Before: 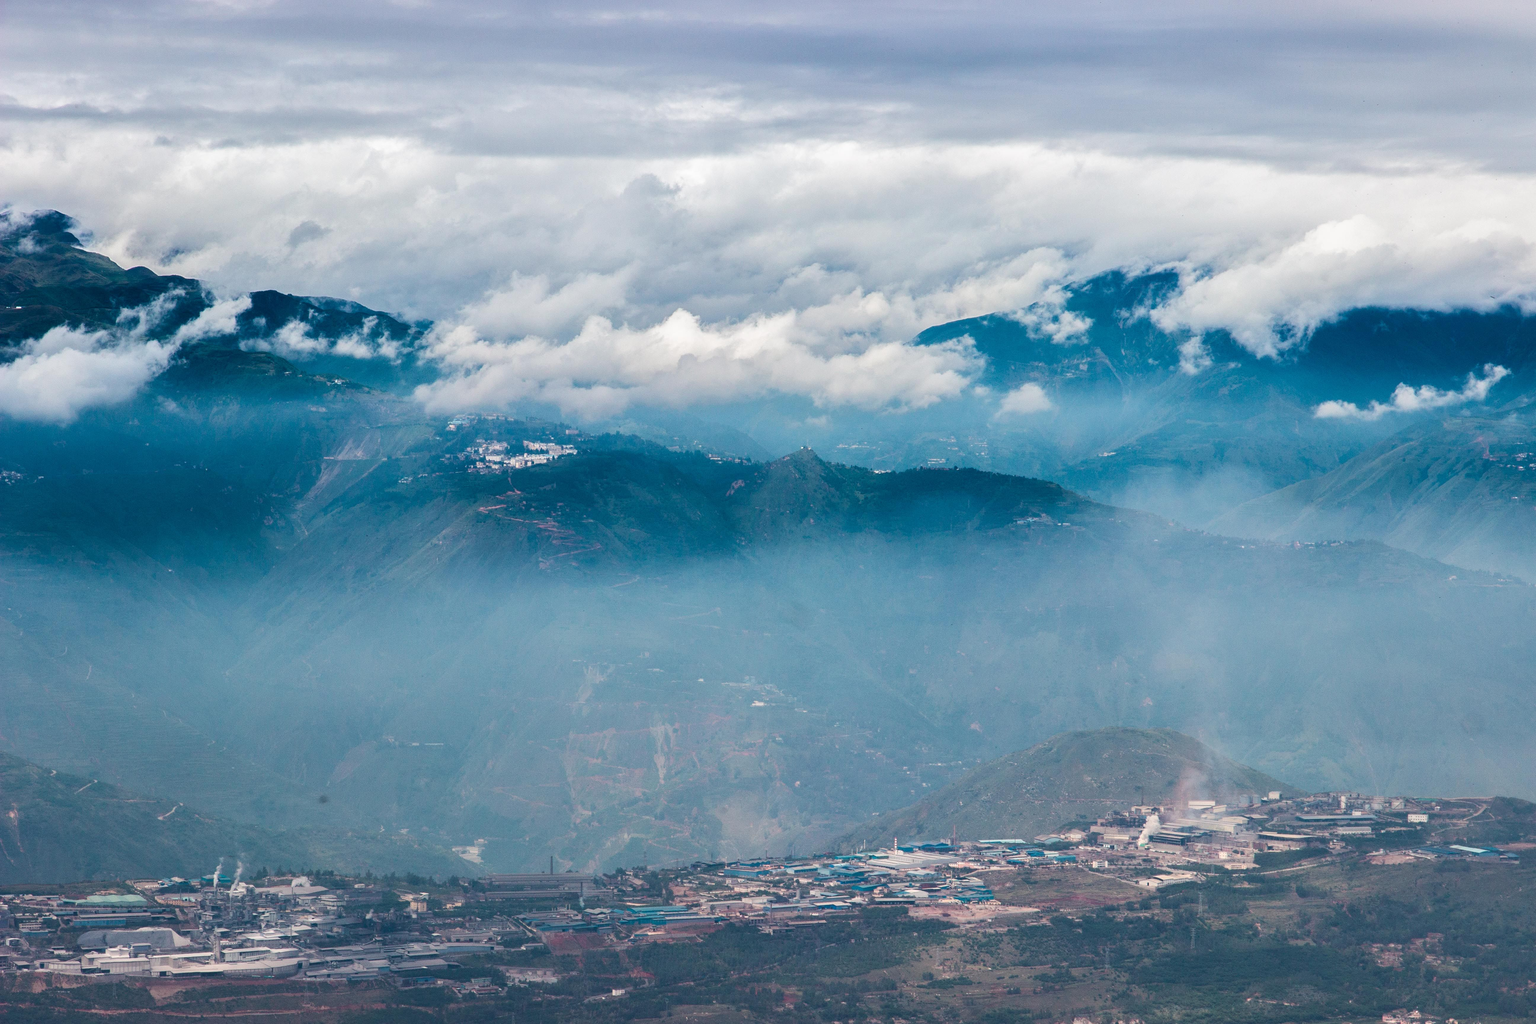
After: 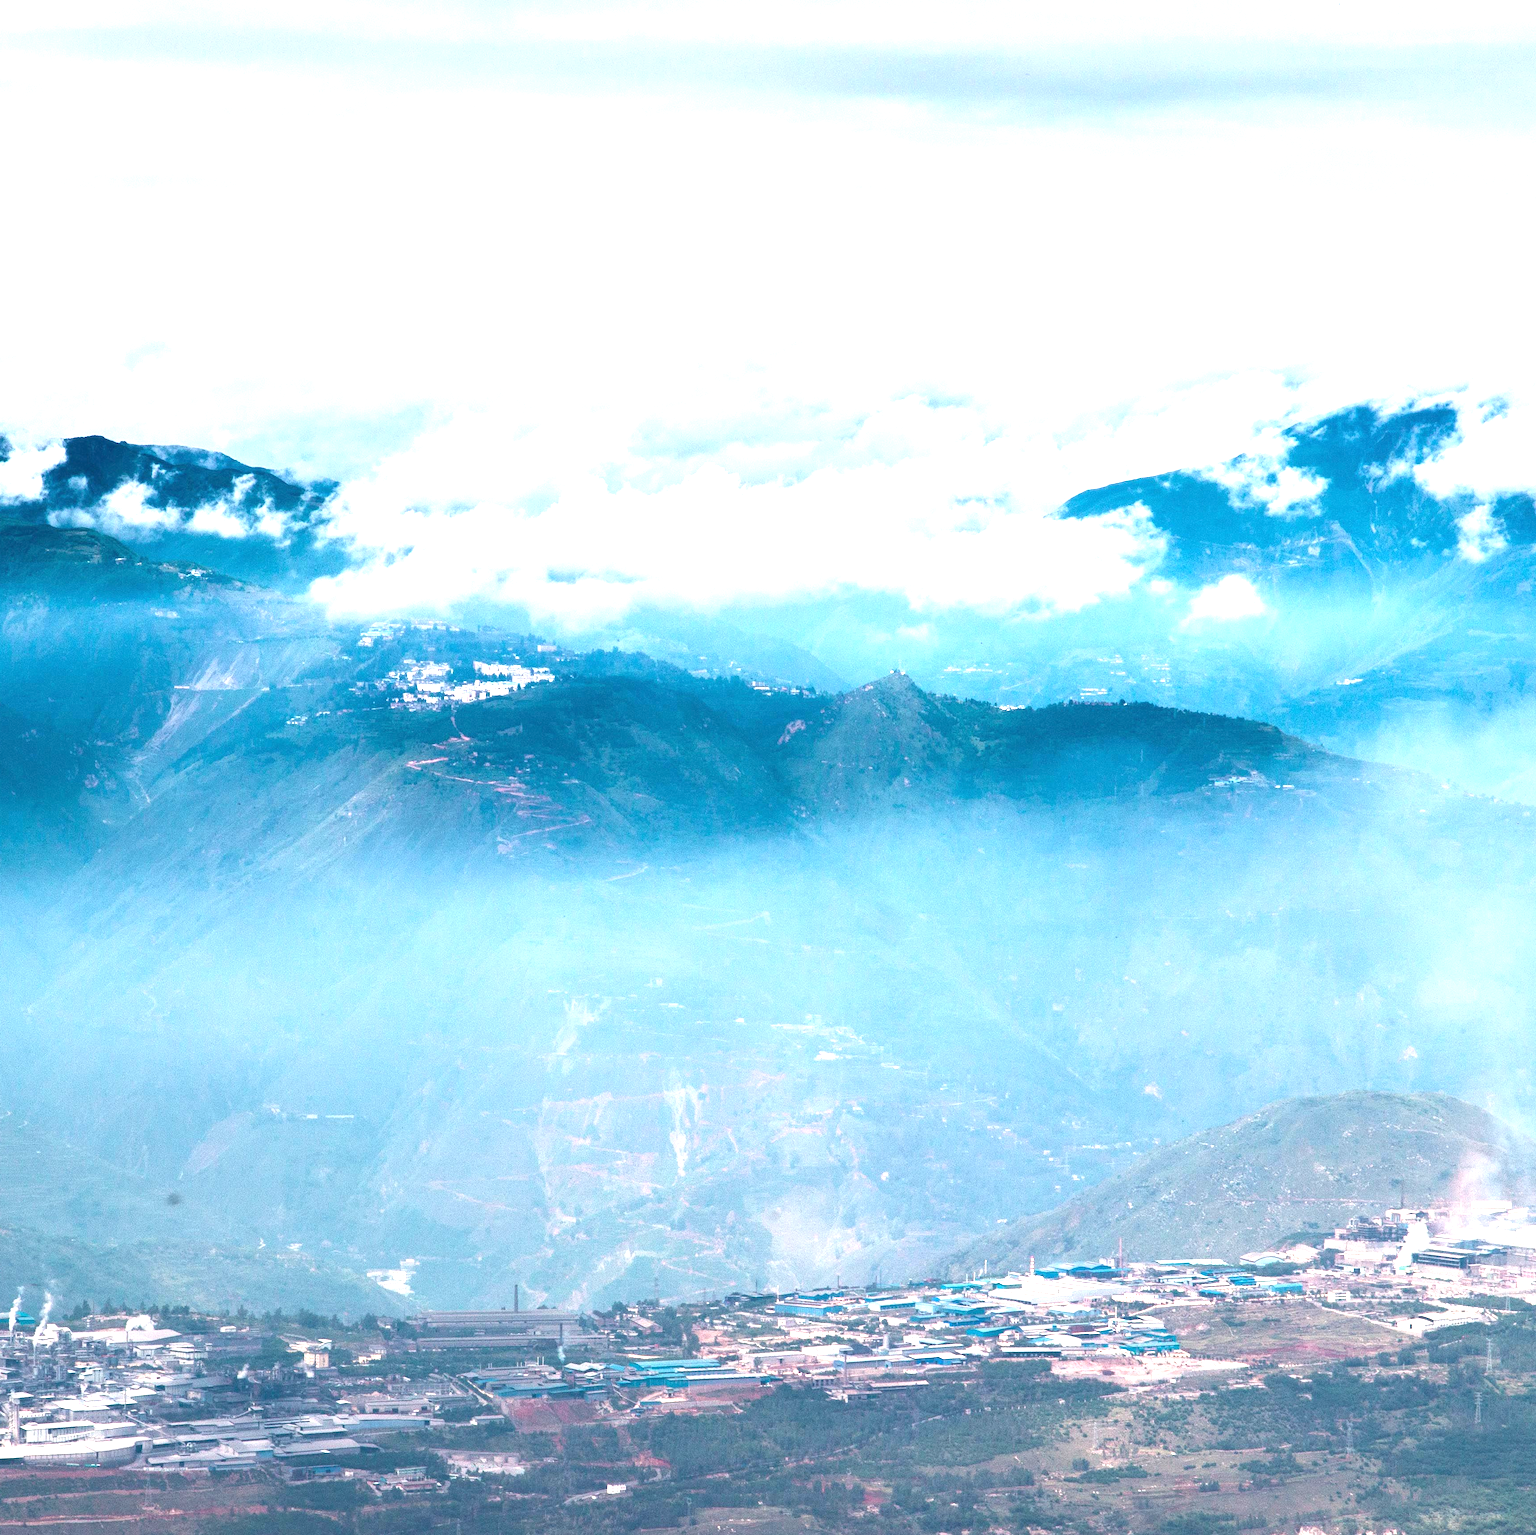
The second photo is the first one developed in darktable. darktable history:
crop and rotate: left 13.537%, right 19.796%
exposure: black level correction 0, exposure 1.45 EV, compensate exposure bias true, compensate highlight preservation false
